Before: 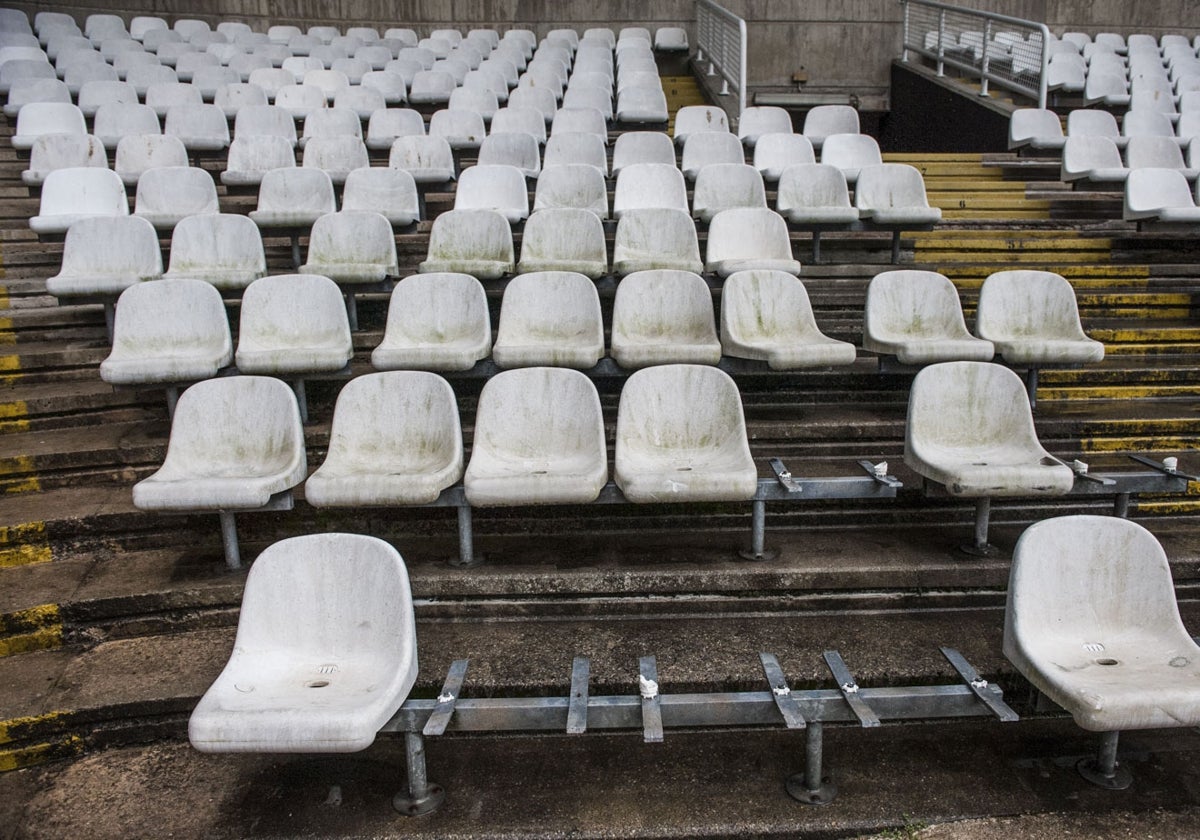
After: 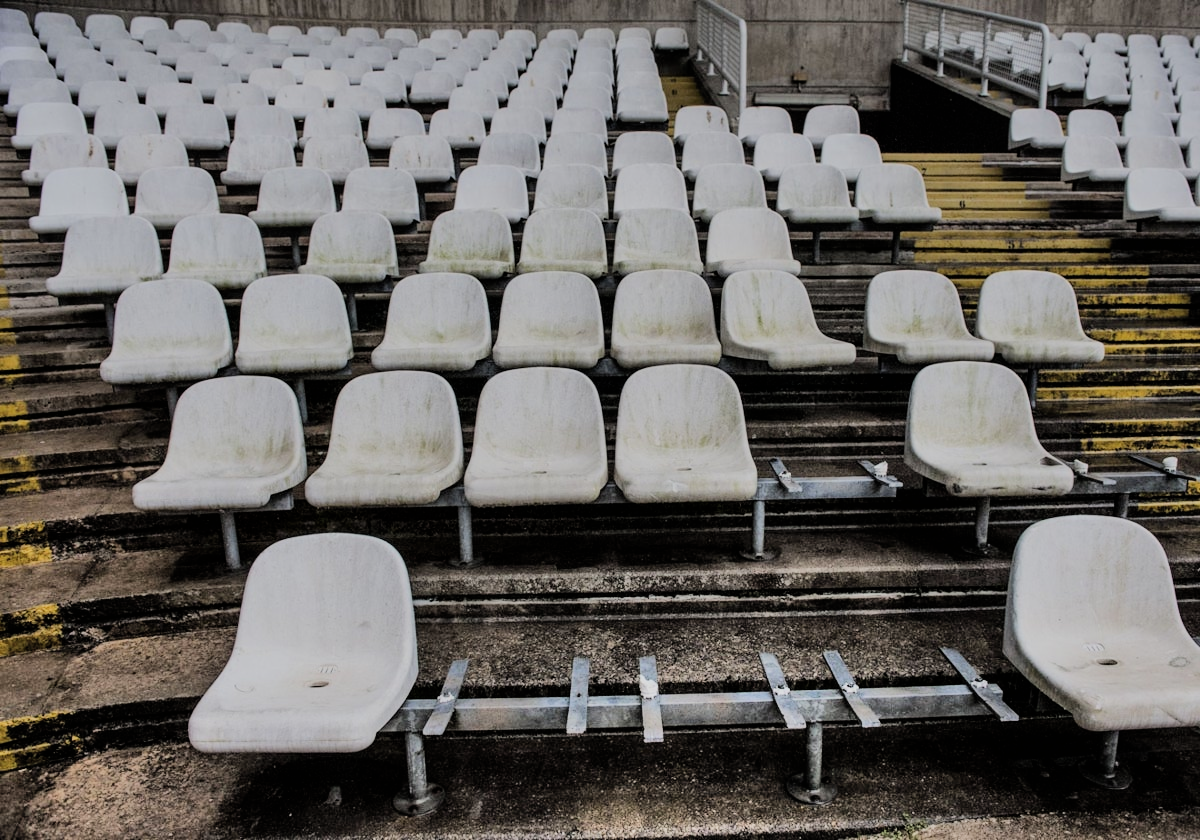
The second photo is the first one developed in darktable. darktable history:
filmic rgb: black relative exposure -6.15 EV, white relative exposure 6.96 EV, hardness 2.23, color science v6 (2022)
shadows and highlights: shadows 60, soften with gaussian
